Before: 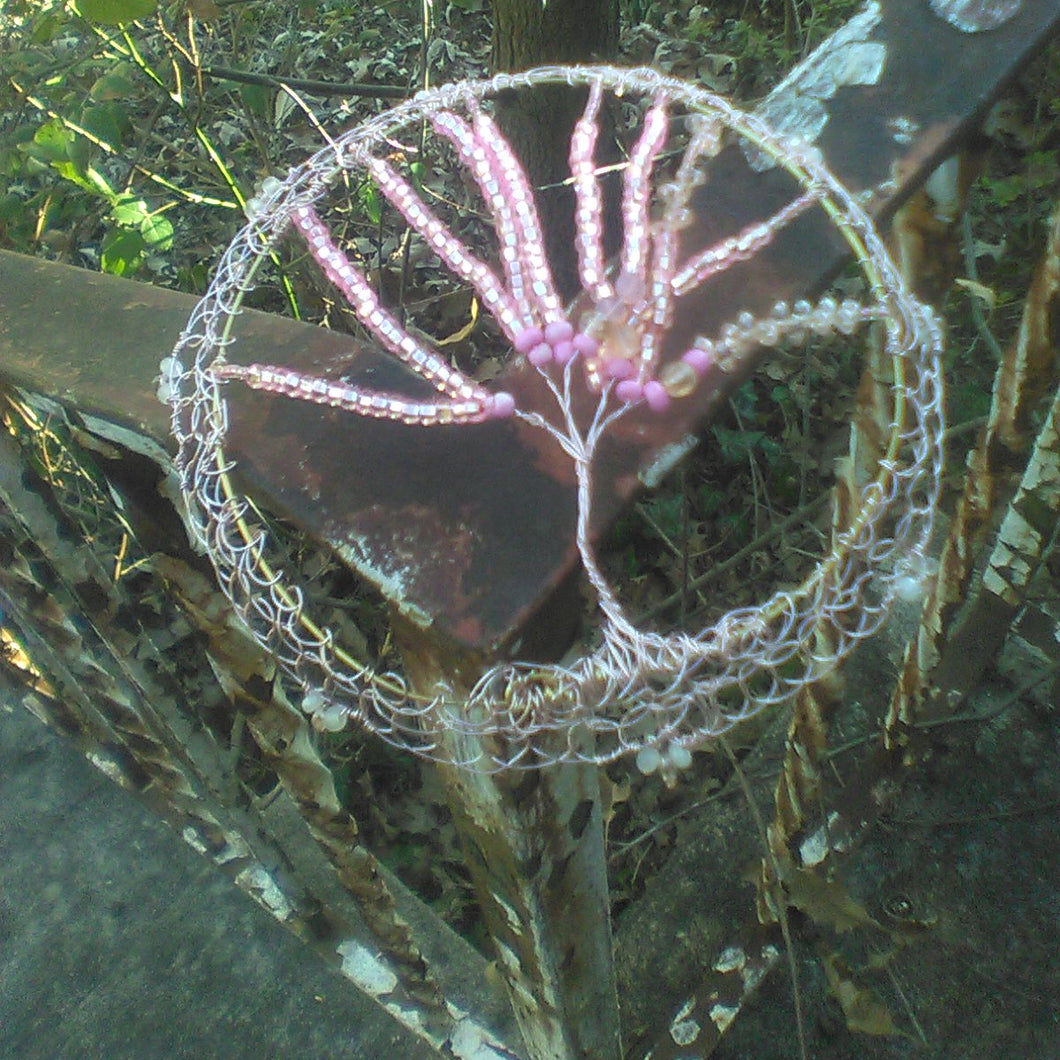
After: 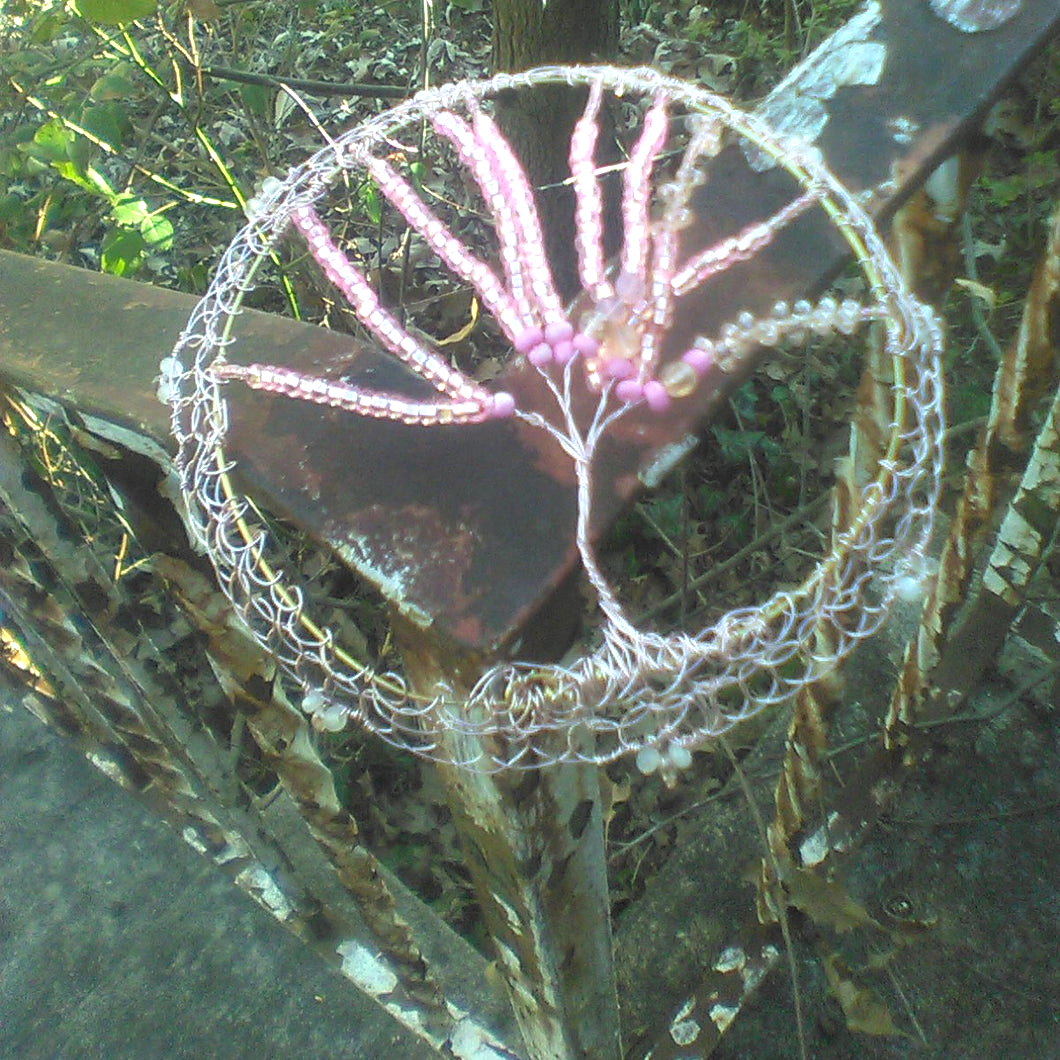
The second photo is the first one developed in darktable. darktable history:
local contrast: mode bilateral grid, contrast 100, coarseness 100, detail 94%, midtone range 0.2
exposure: black level correction 0.001, exposure 0.5 EV, compensate exposure bias true, compensate highlight preservation false
color balance: contrast -0.5%
